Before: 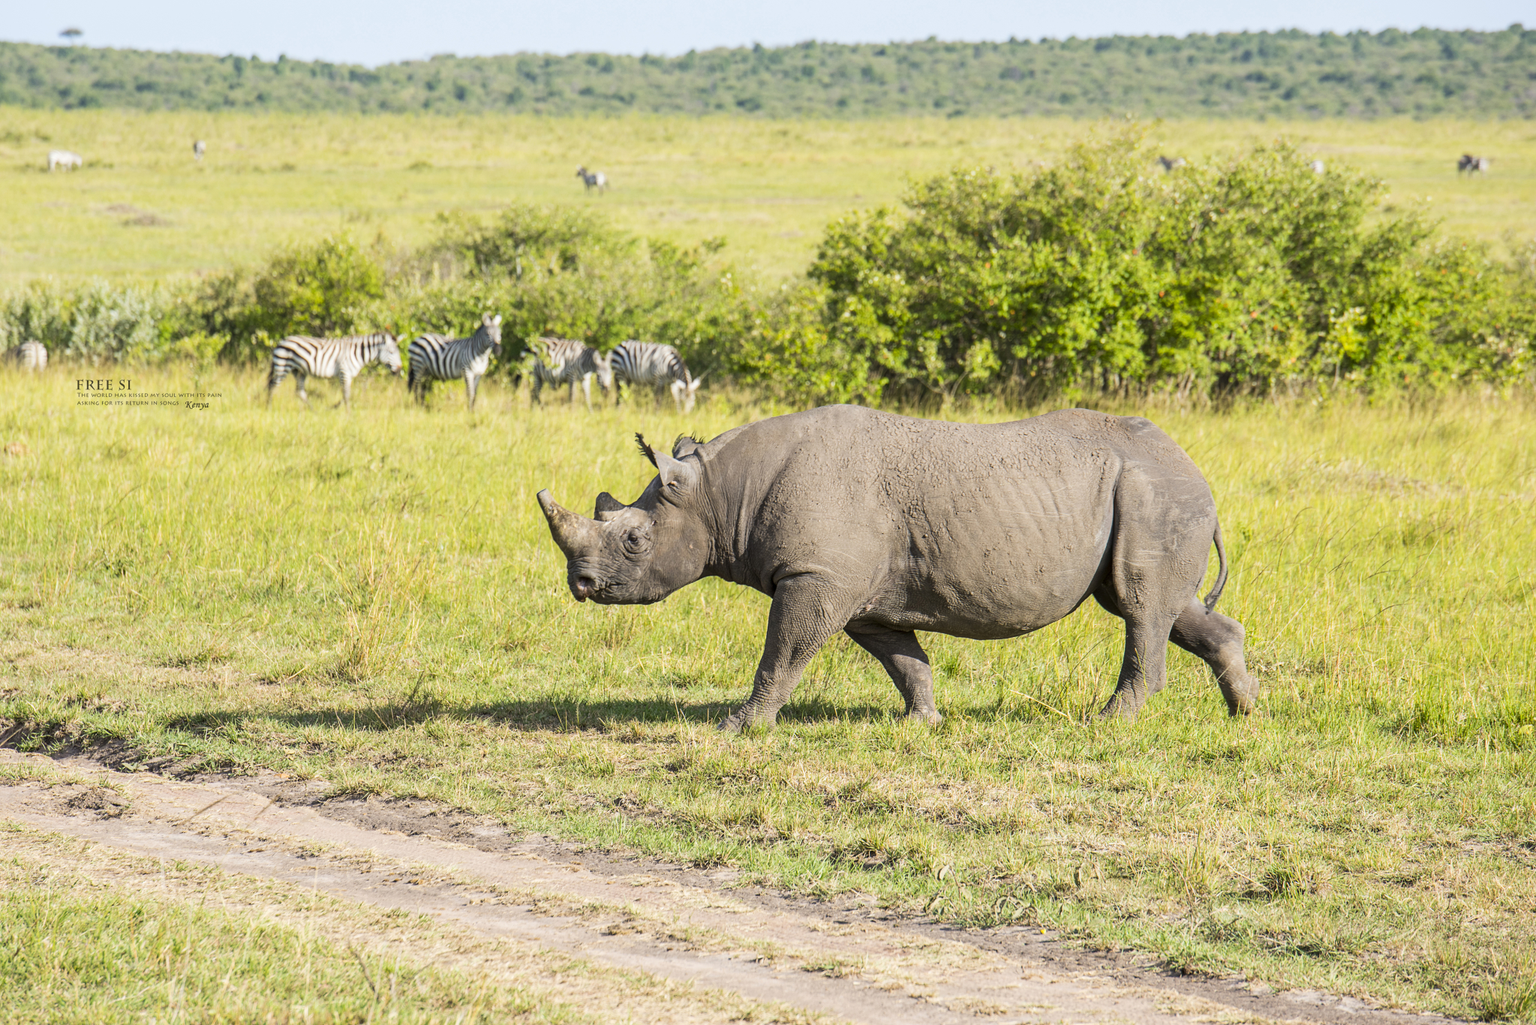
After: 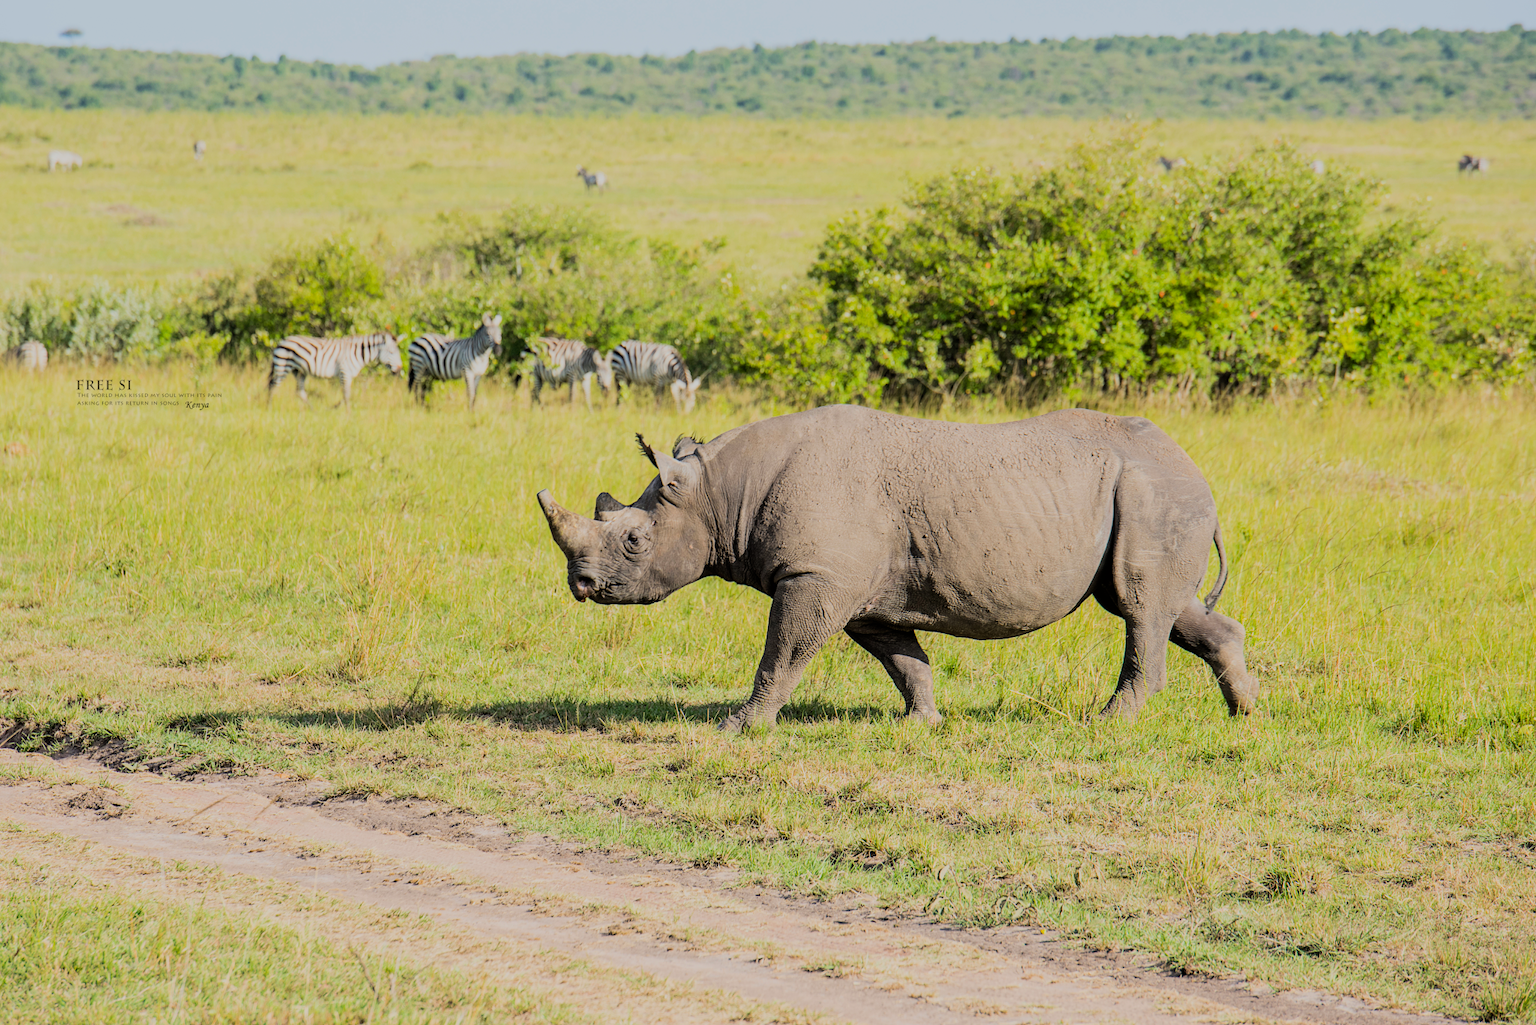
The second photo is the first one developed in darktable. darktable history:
filmic rgb: black relative exposure -6.88 EV, white relative exposure 5.91 EV, hardness 2.69, color science v6 (2022)
